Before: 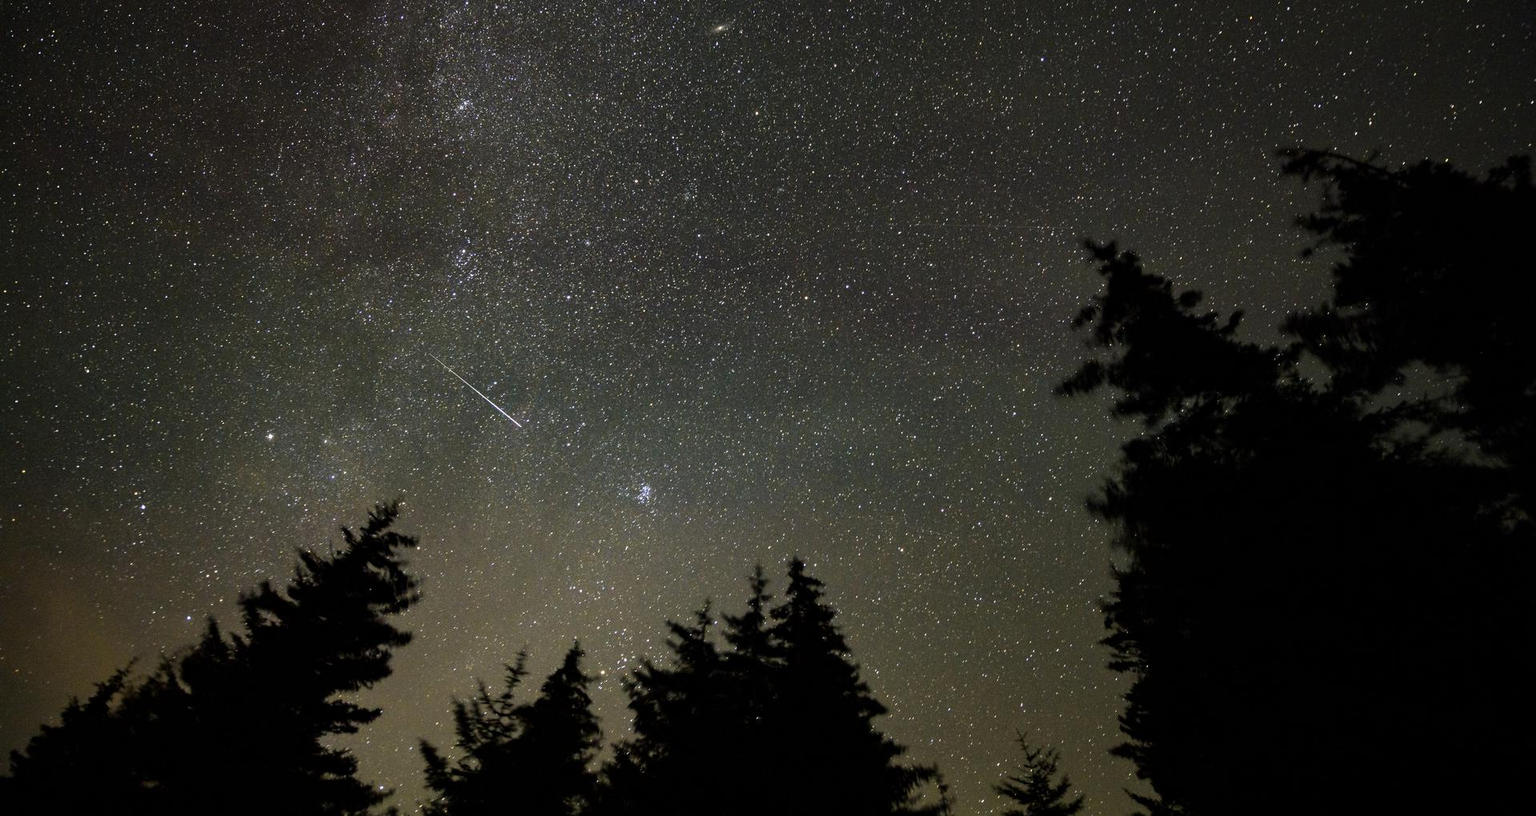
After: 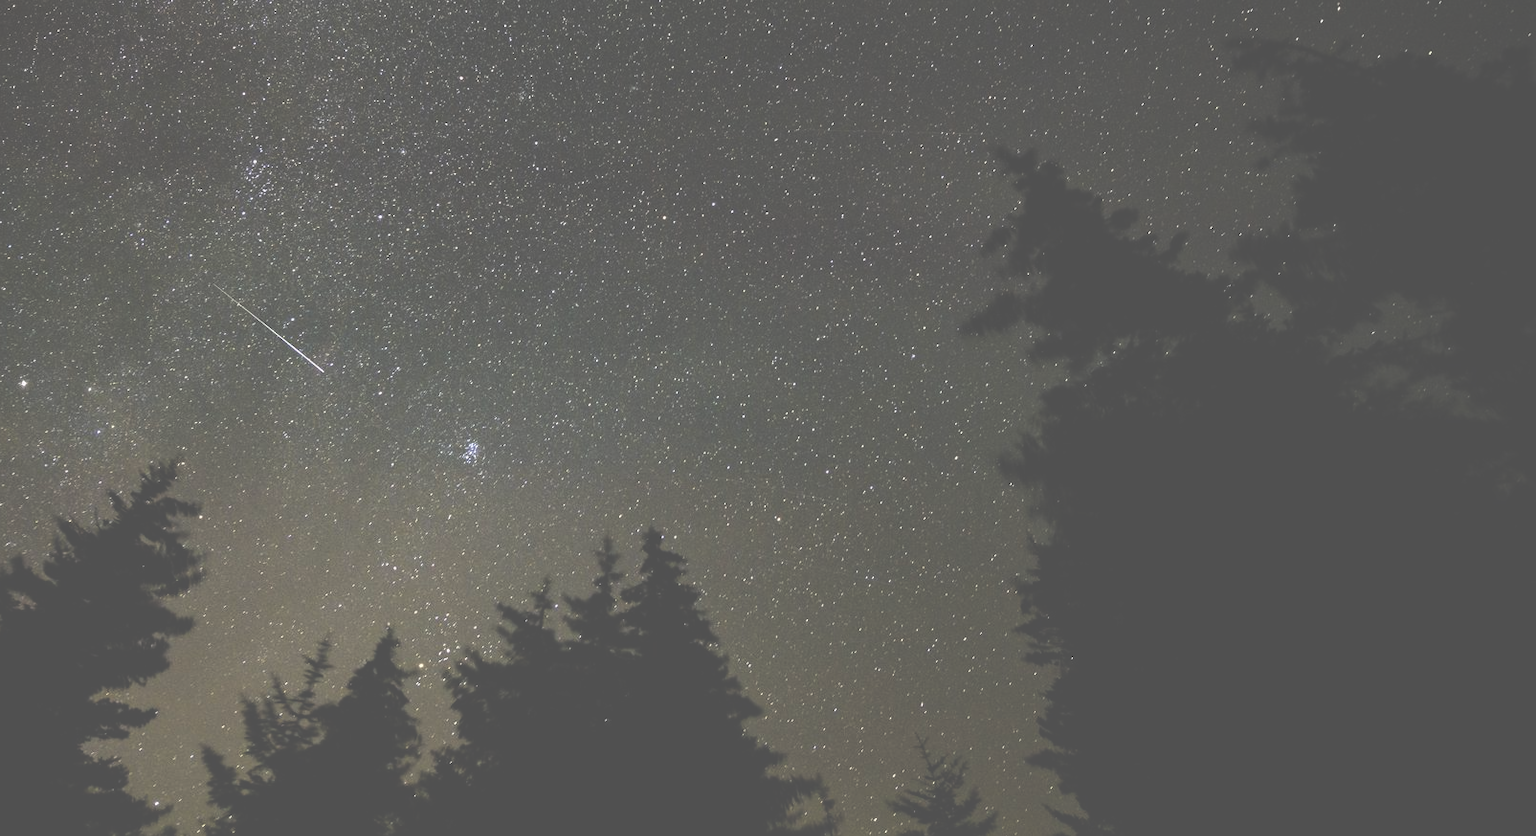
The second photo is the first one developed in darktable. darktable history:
exposure: black level correction -0.087, compensate highlight preservation false
crop: left 16.315%, top 14.246%
